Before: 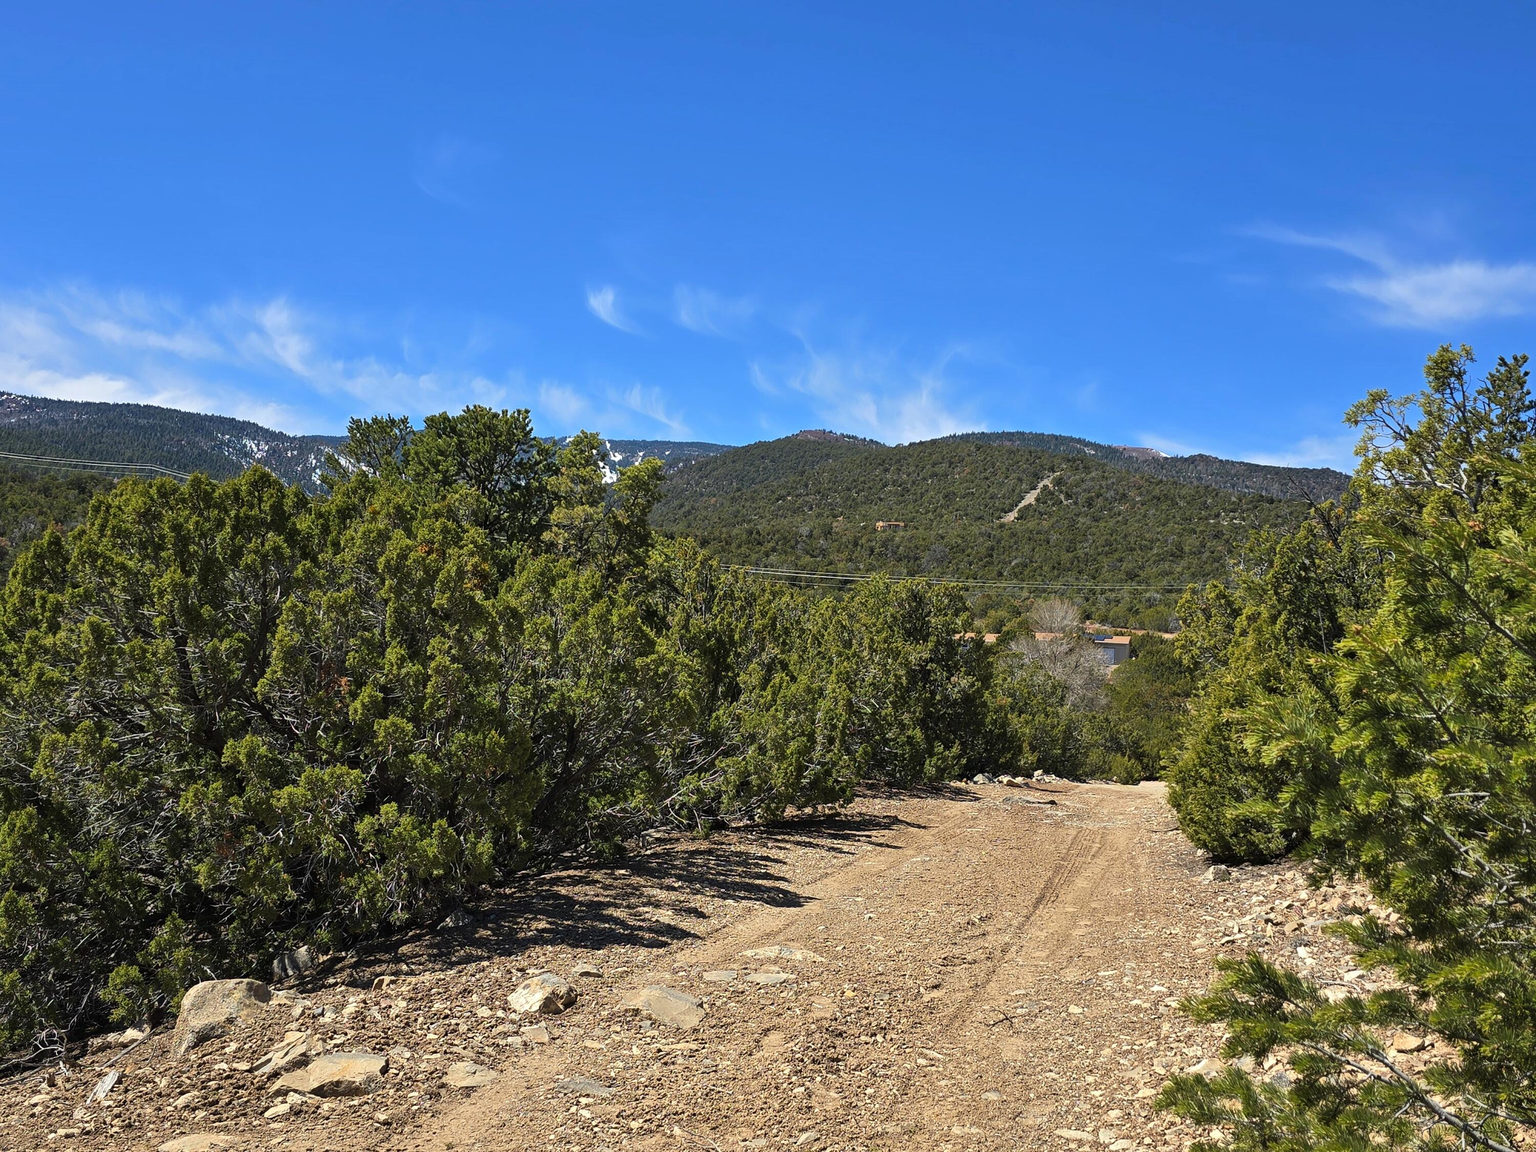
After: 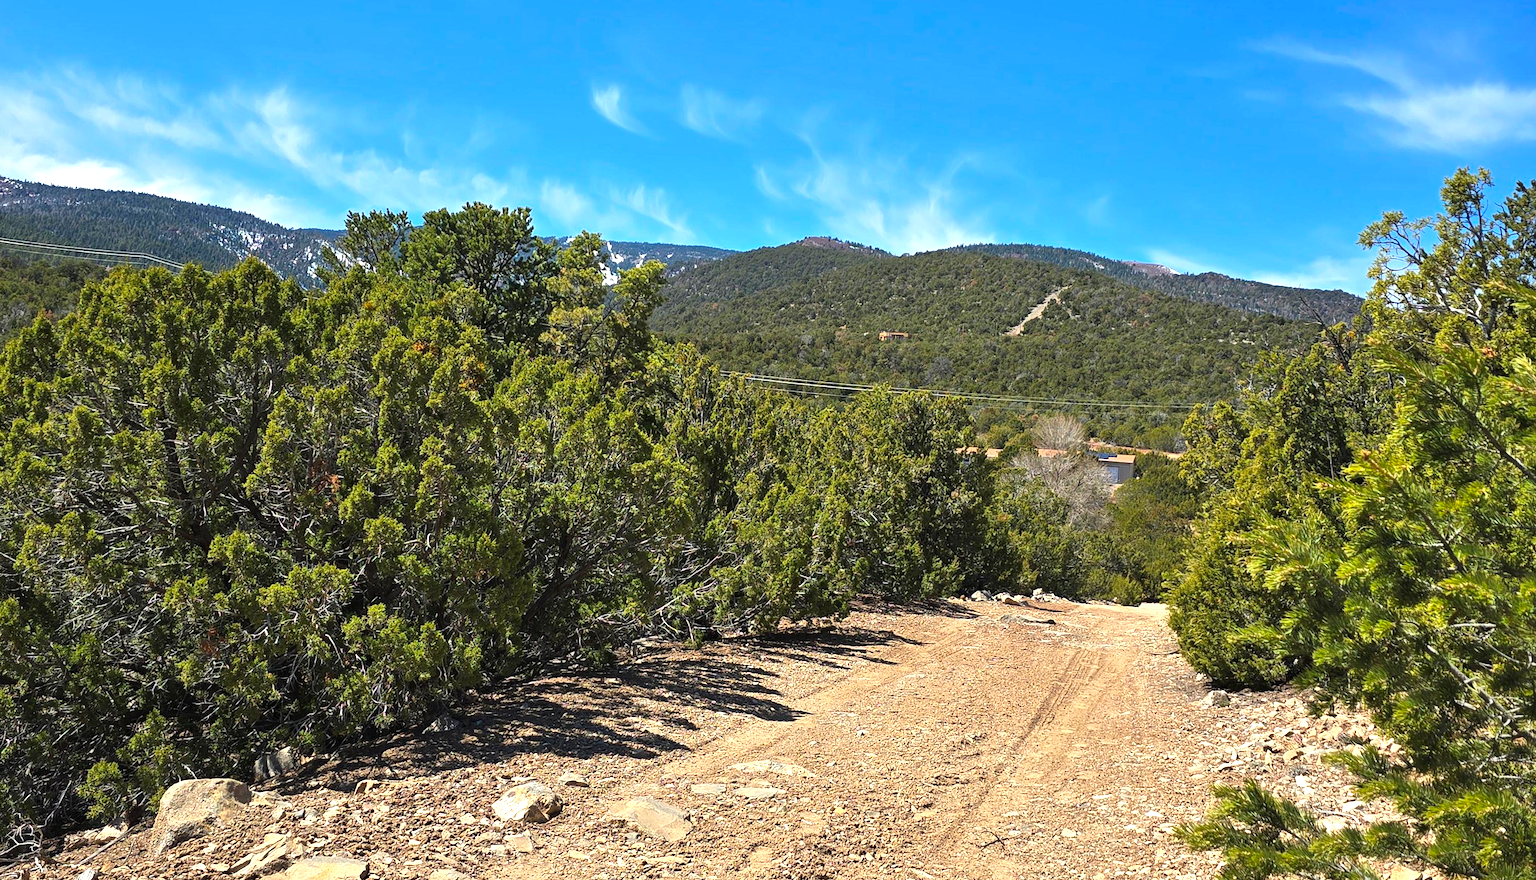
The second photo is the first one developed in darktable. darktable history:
exposure: exposure 0.6 EV, compensate highlight preservation false
crop and rotate: top 15.774%, bottom 5.506%
rotate and perspective: rotation 1.57°, crop left 0.018, crop right 0.982, crop top 0.039, crop bottom 0.961
